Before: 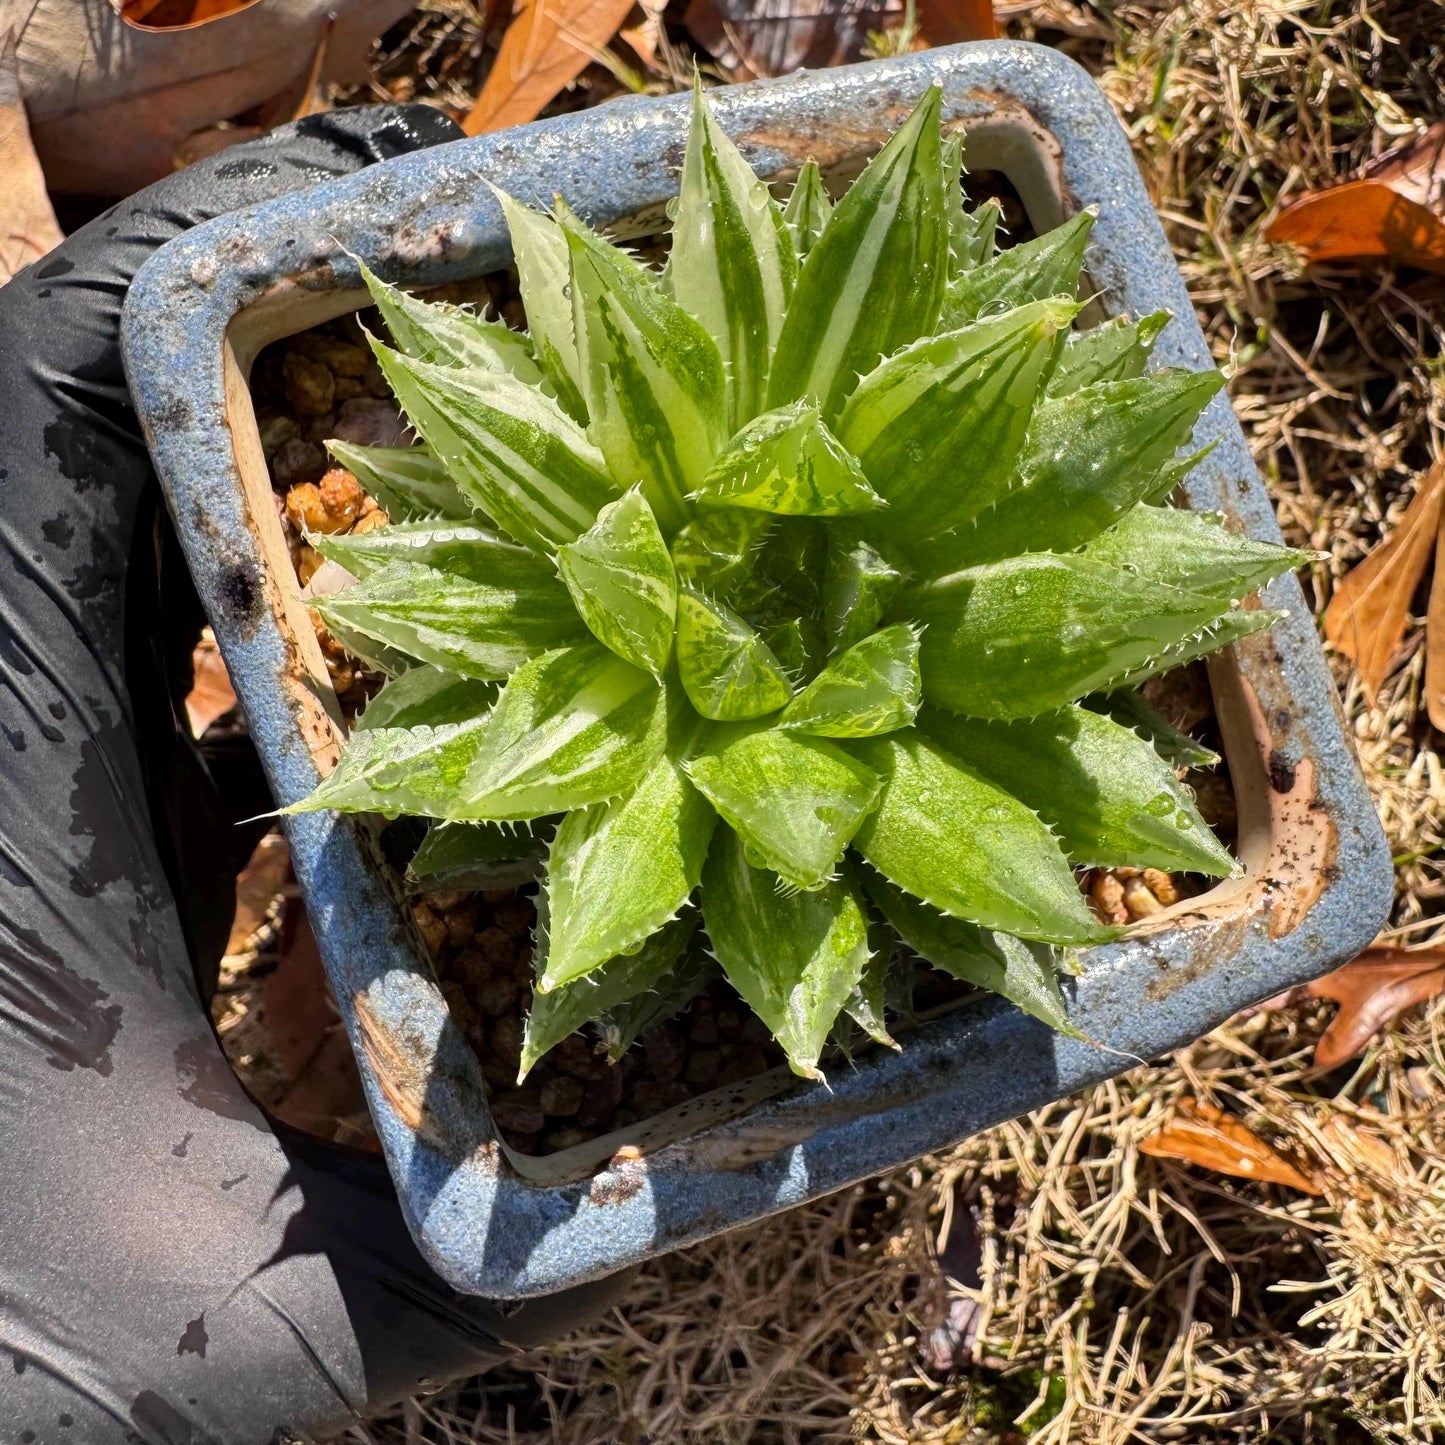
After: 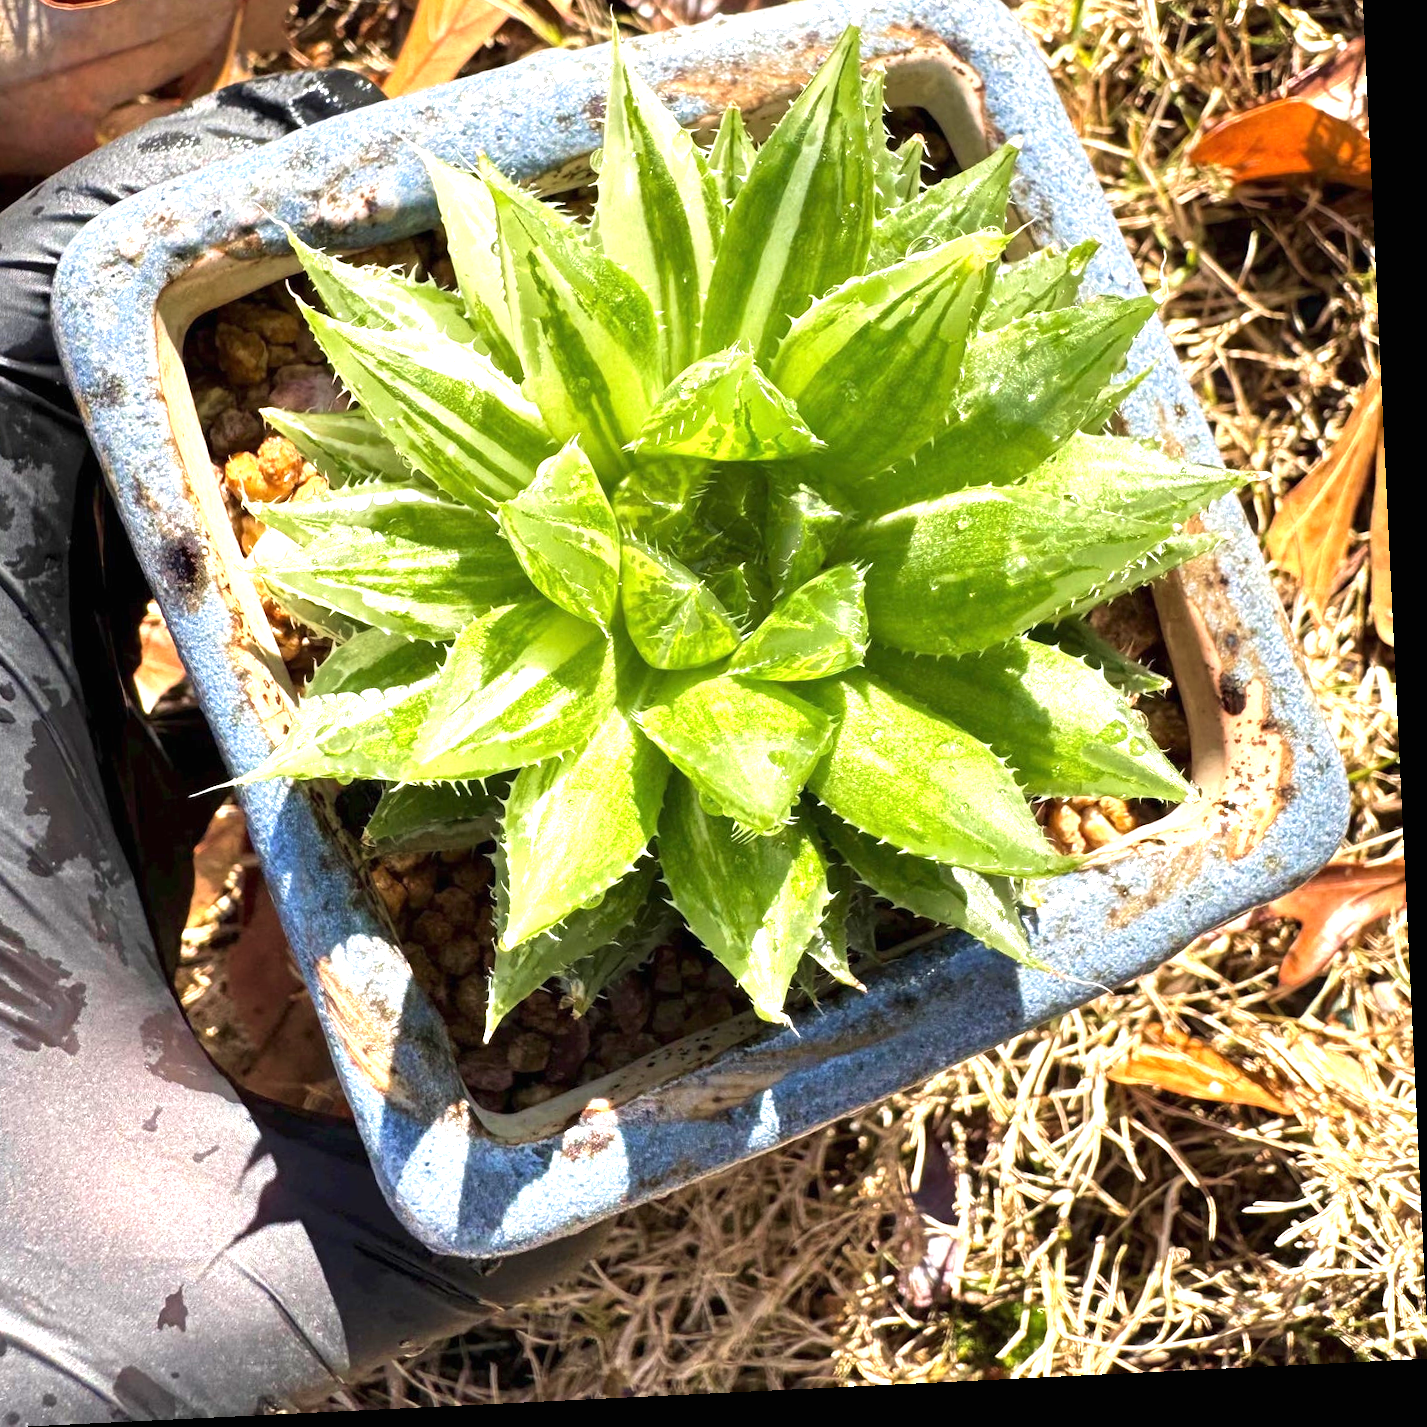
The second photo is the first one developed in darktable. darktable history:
velvia: on, module defaults
crop and rotate: angle 2.77°, left 5.633%, top 5.67%
exposure: black level correction 0, exposure 1.2 EV, compensate exposure bias true, compensate highlight preservation false
